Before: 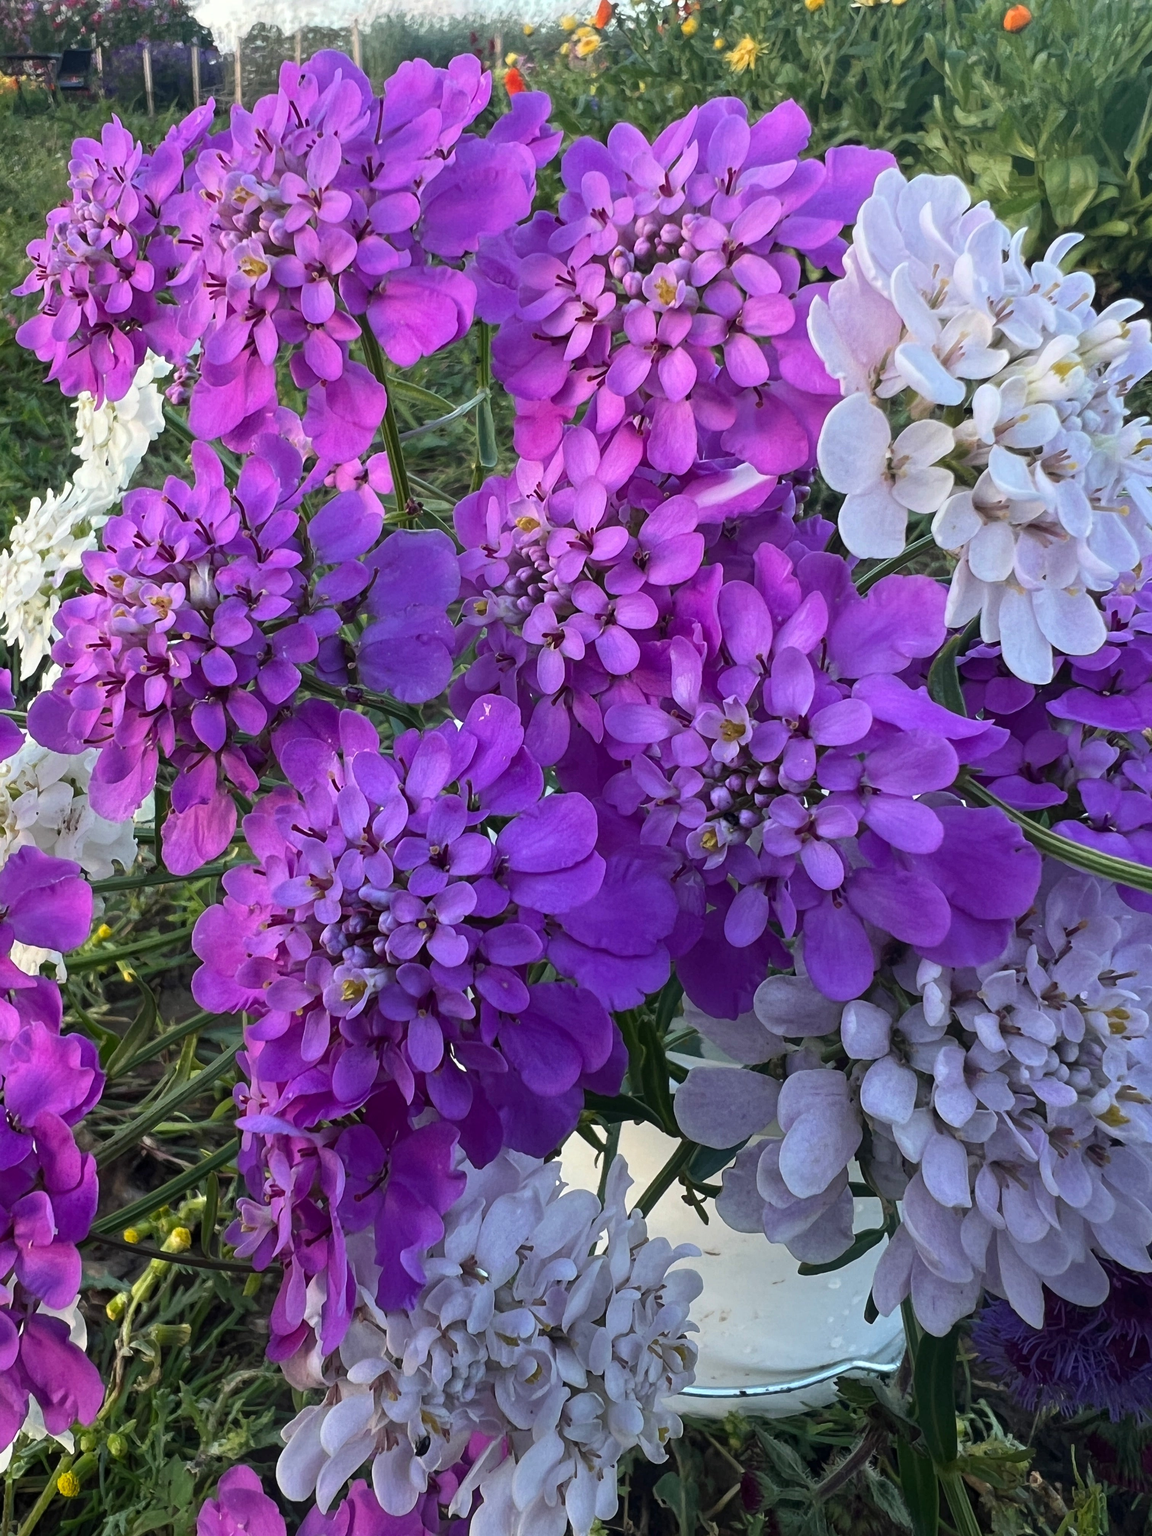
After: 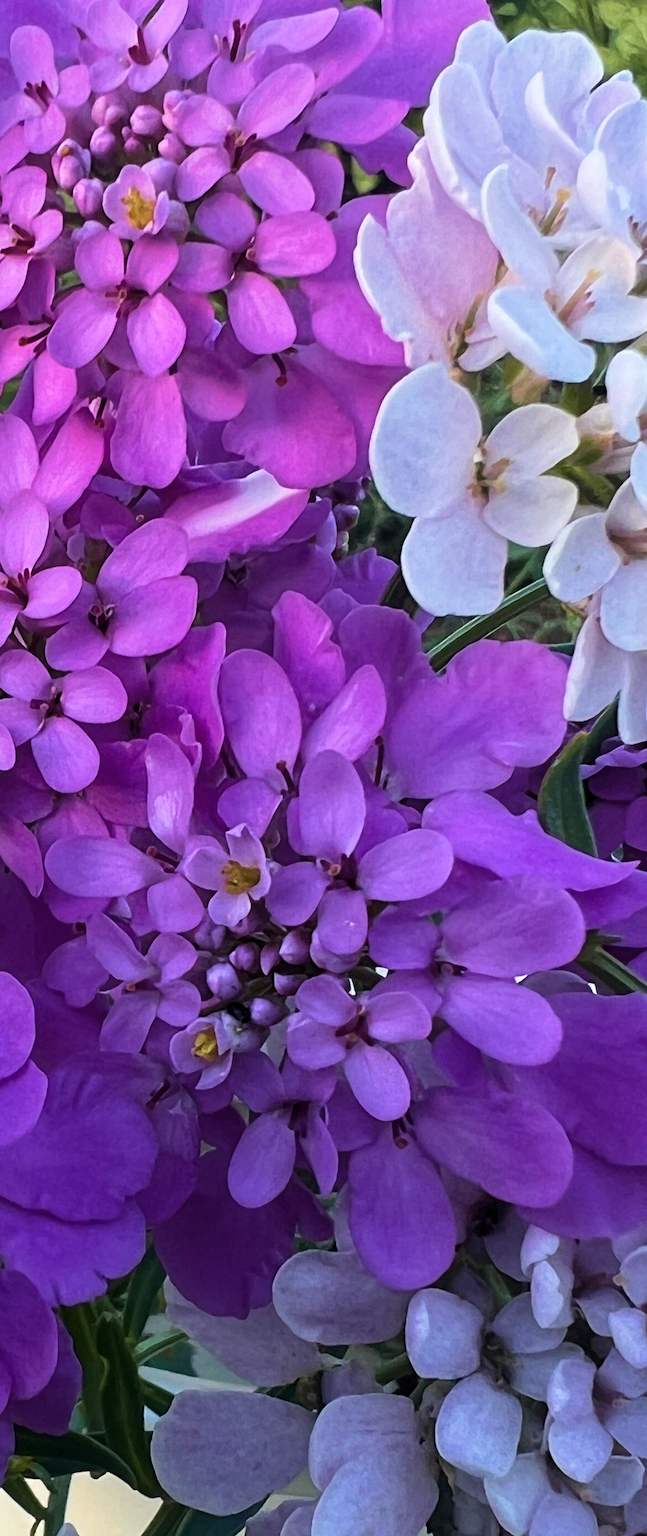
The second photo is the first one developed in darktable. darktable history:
crop and rotate: left 49.936%, top 10.094%, right 13.136%, bottom 24.256%
levels: levels [0.026, 0.507, 0.987]
color zones: curves: ch1 [(0, 0.525) (0.143, 0.556) (0.286, 0.52) (0.429, 0.5) (0.571, 0.5) (0.714, 0.5) (0.857, 0.503) (1, 0.525)]
velvia: strength 45%
